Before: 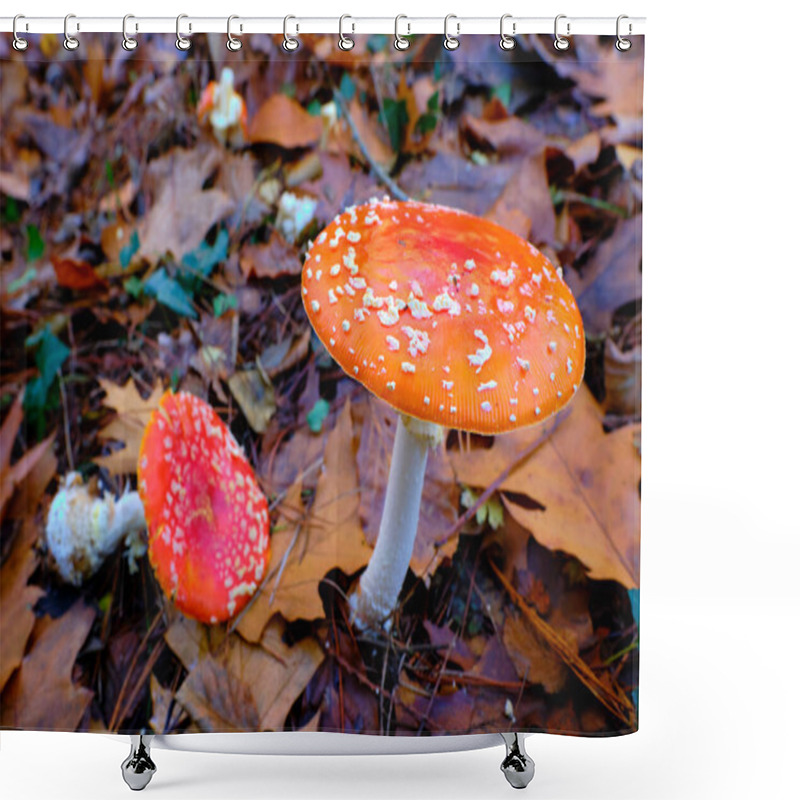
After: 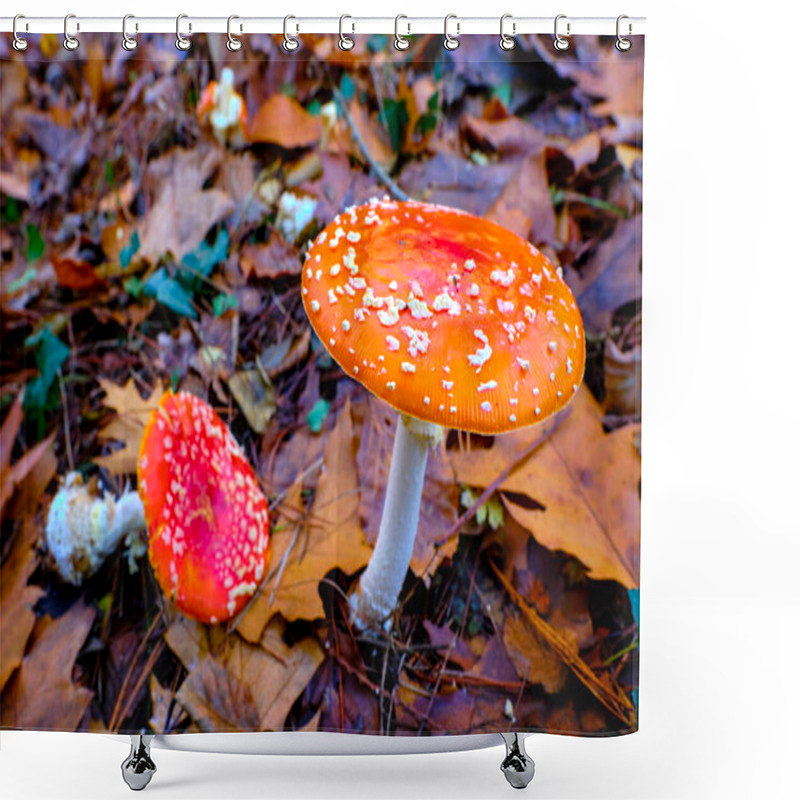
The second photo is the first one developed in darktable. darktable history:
color balance rgb: perceptual saturation grading › global saturation 19.395%, global vibrance 14.683%
local contrast: detail 130%
